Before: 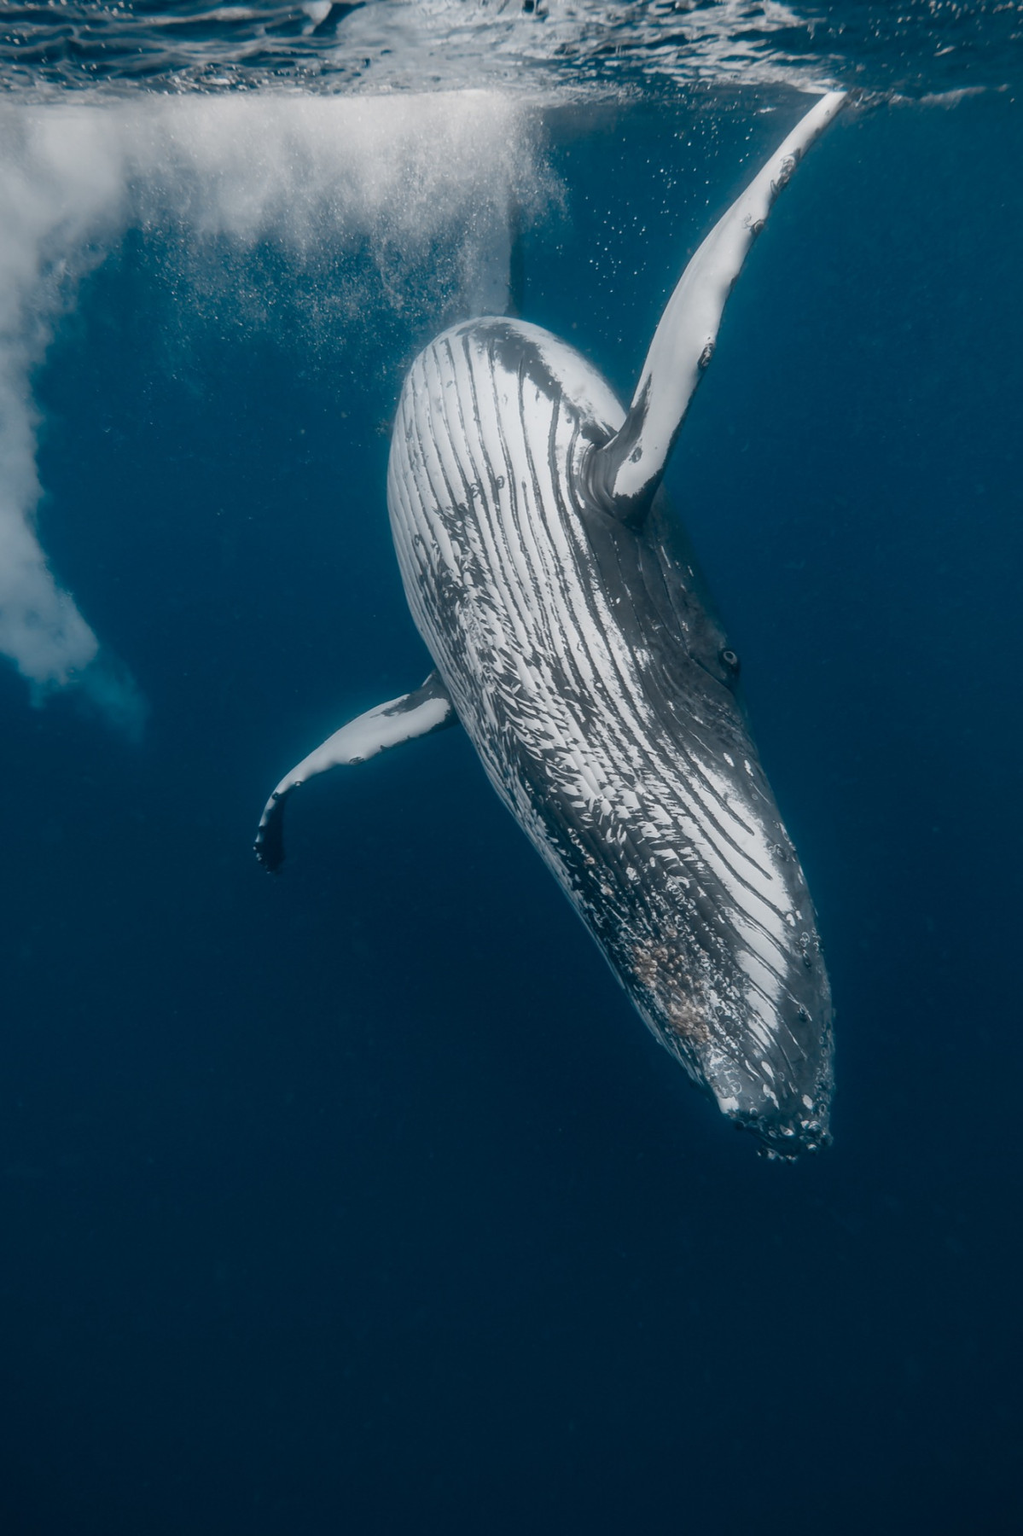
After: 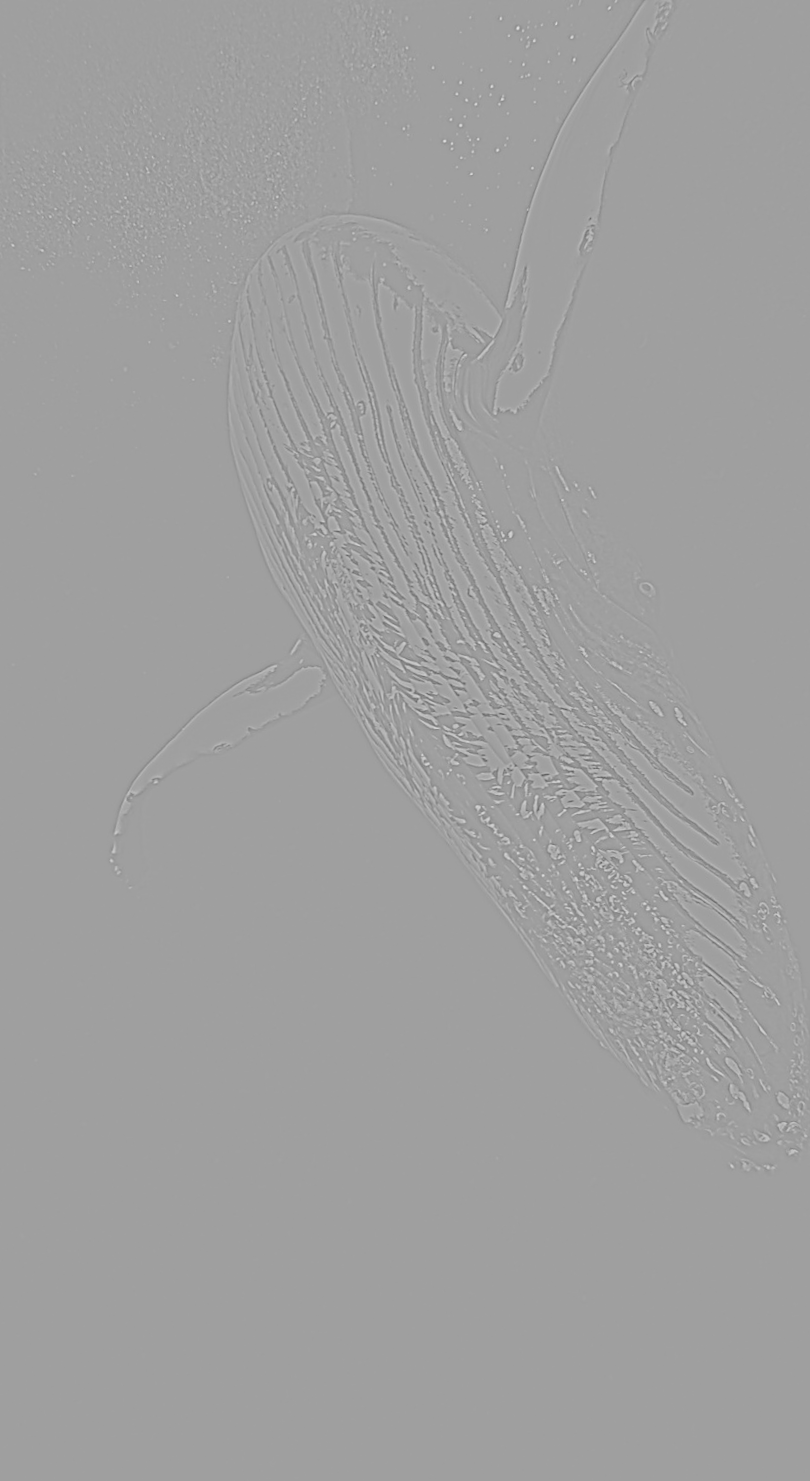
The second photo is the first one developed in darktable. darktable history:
rotate and perspective: rotation -5°, crop left 0.05, crop right 0.952, crop top 0.11, crop bottom 0.89
exposure: compensate highlight preservation false
crop: left 16.899%, right 16.556%
base curve: curves: ch0 [(0, 0) (0.028, 0.03) (0.121, 0.232) (0.46, 0.748) (0.859, 0.968) (1, 1)], preserve colors none
sharpen: radius 1.967
tone equalizer: -8 EV -0.417 EV, -7 EV -0.389 EV, -6 EV -0.333 EV, -5 EV -0.222 EV, -3 EV 0.222 EV, -2 EV 0.333 EV, -1 EV 0.389 EV, +0 EV 0.417 EV, edges refinement/feathering 500, mask exposure compensation -1.57 EV, preserve details no
highpass: sharpness 5.84%, contrast boost 8.44%
